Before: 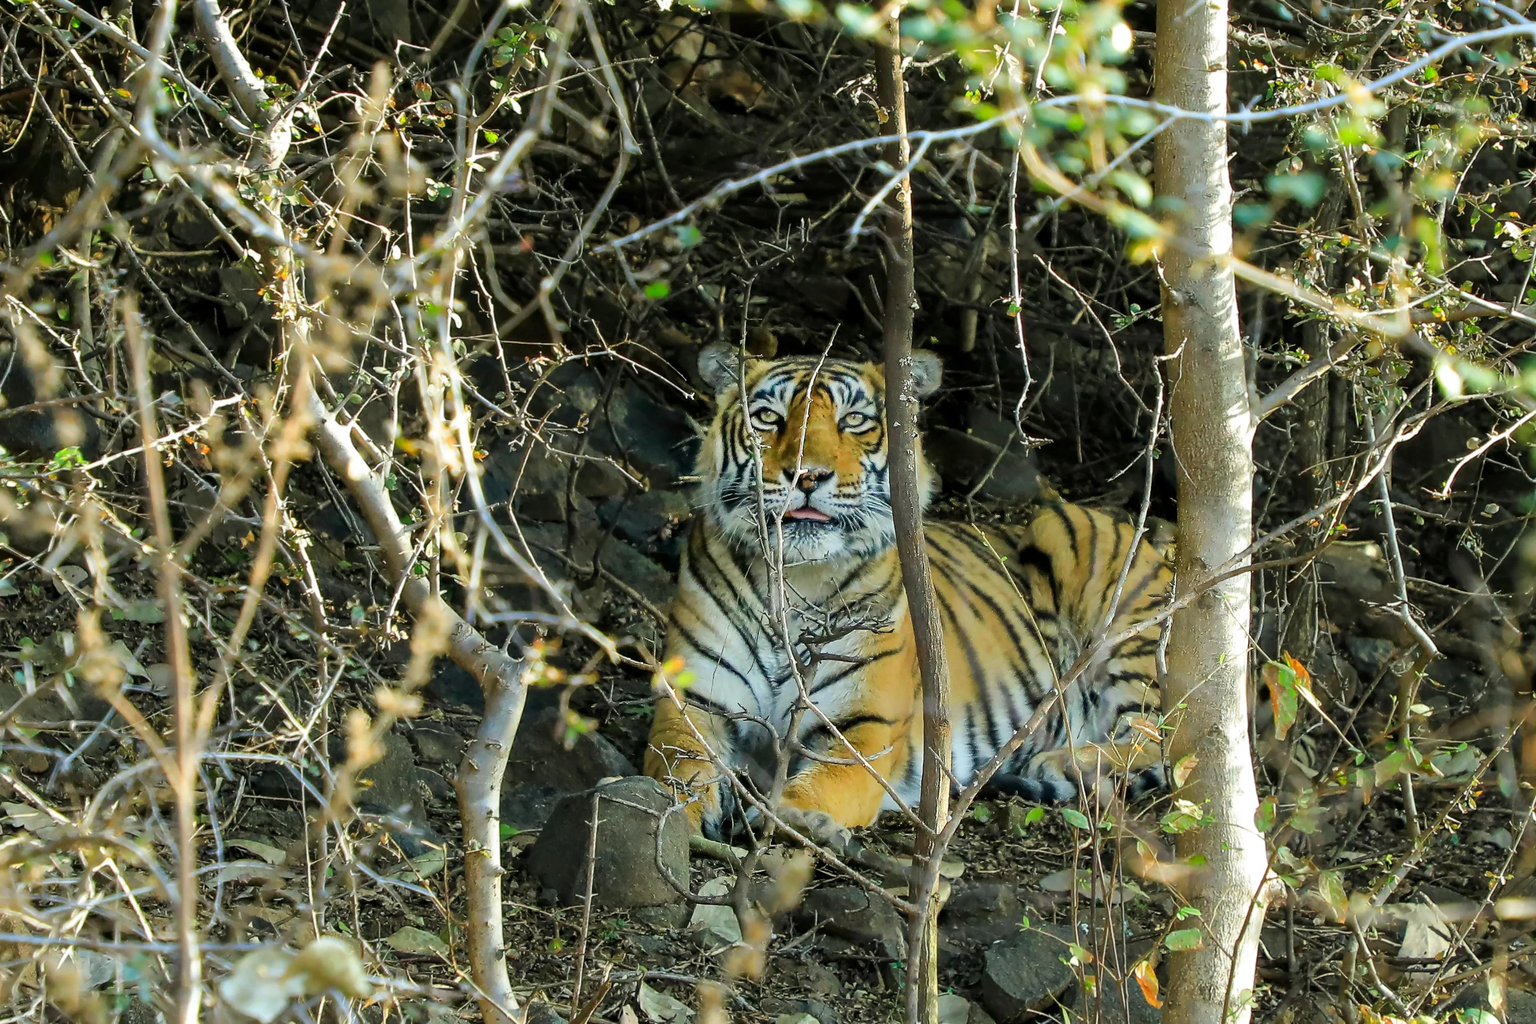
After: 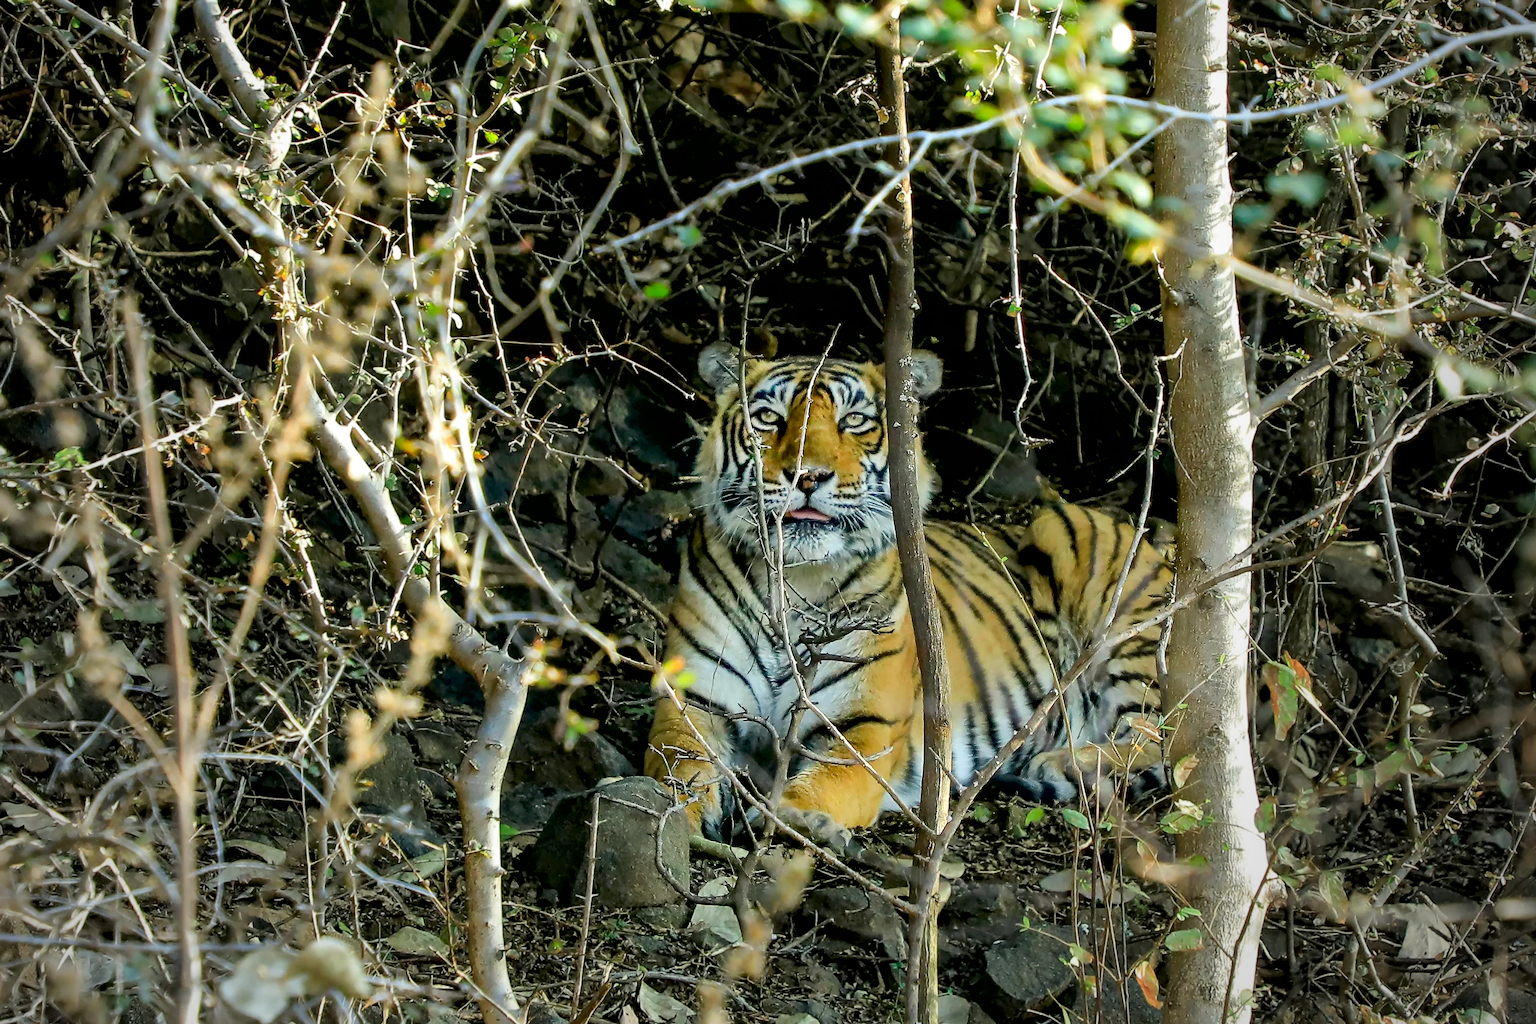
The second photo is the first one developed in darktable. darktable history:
exposure: black level correction 0.01, exposure 0.011 EV, compensate highlight preservation false
vignetting: fall-off start 72.14%, fall-off radius 108.07%, brightness -0.713, saturation -0.488, center (-0.054, -0.359), width/height ratio 0.729
local contrast: mode bilateral grid, contrast 20, coarseness 50, detail 132%, midtone range 0.2
